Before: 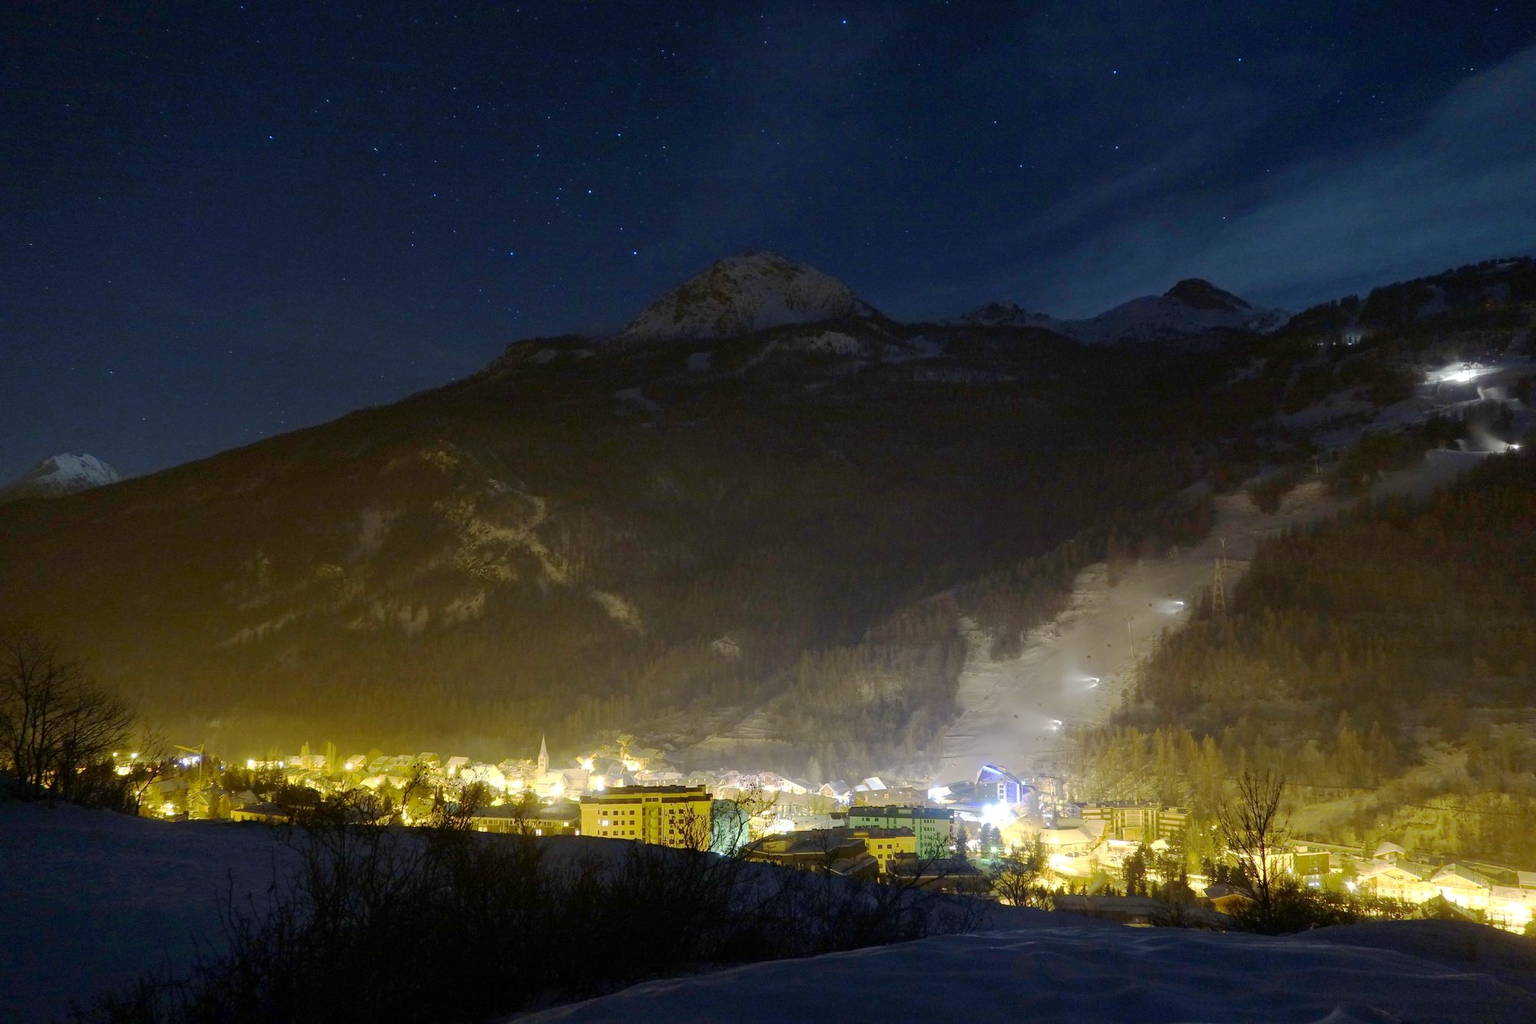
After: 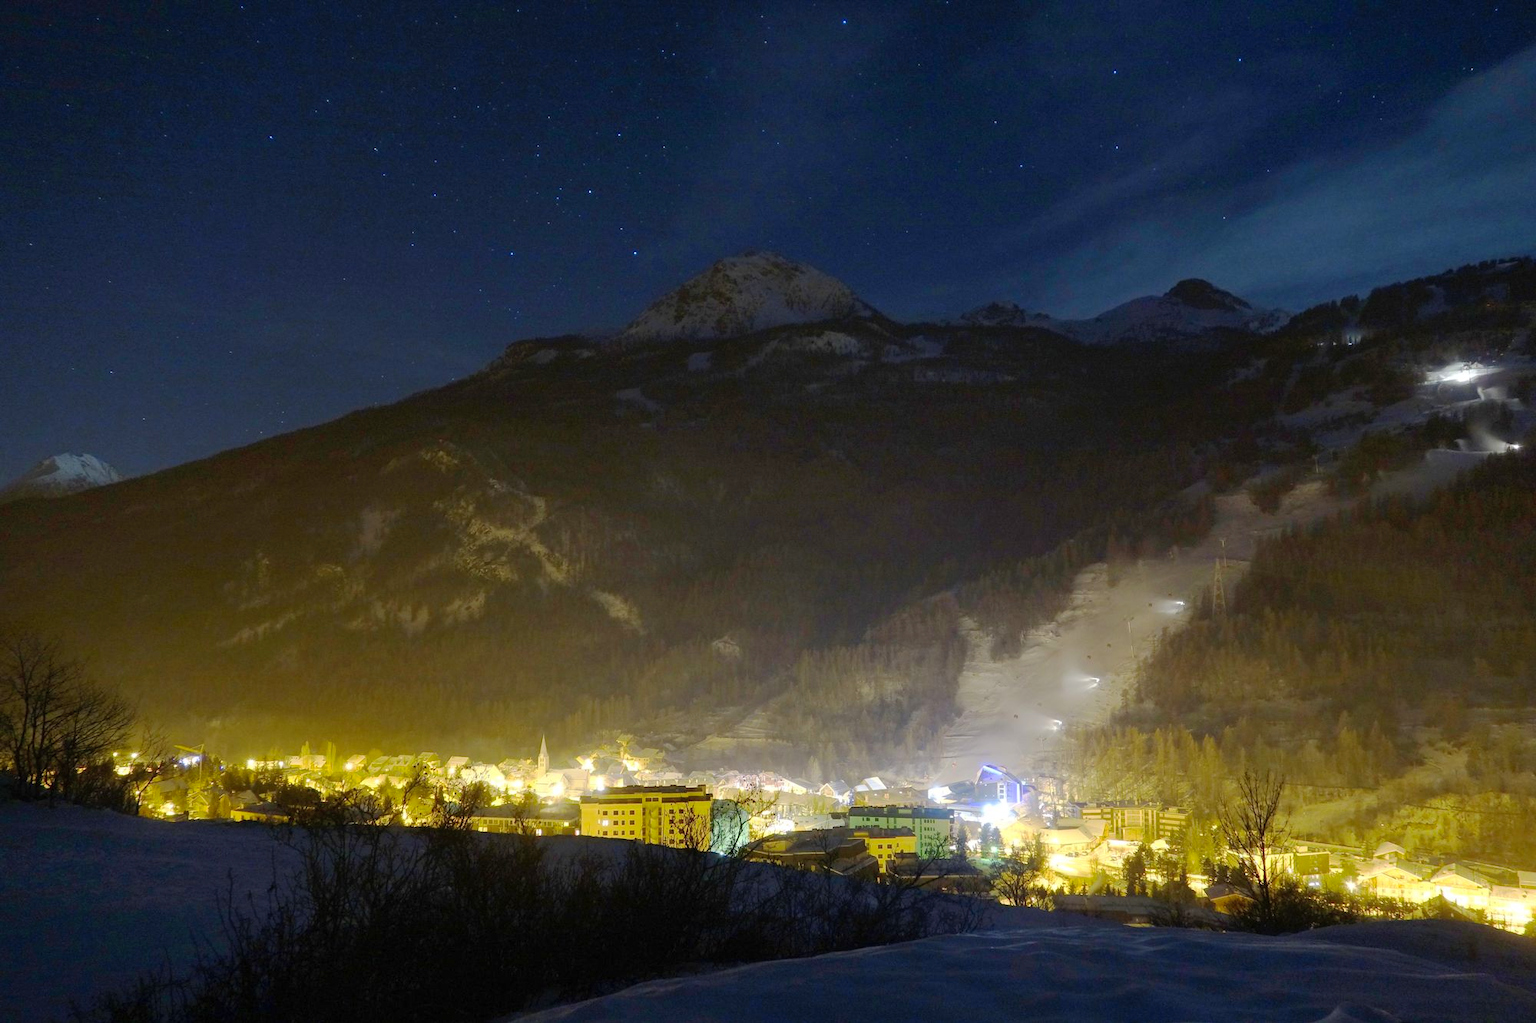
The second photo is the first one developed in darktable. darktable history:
contrast brightness saturation: contrast 0.035, brightness 0.061, saturation 0.134
